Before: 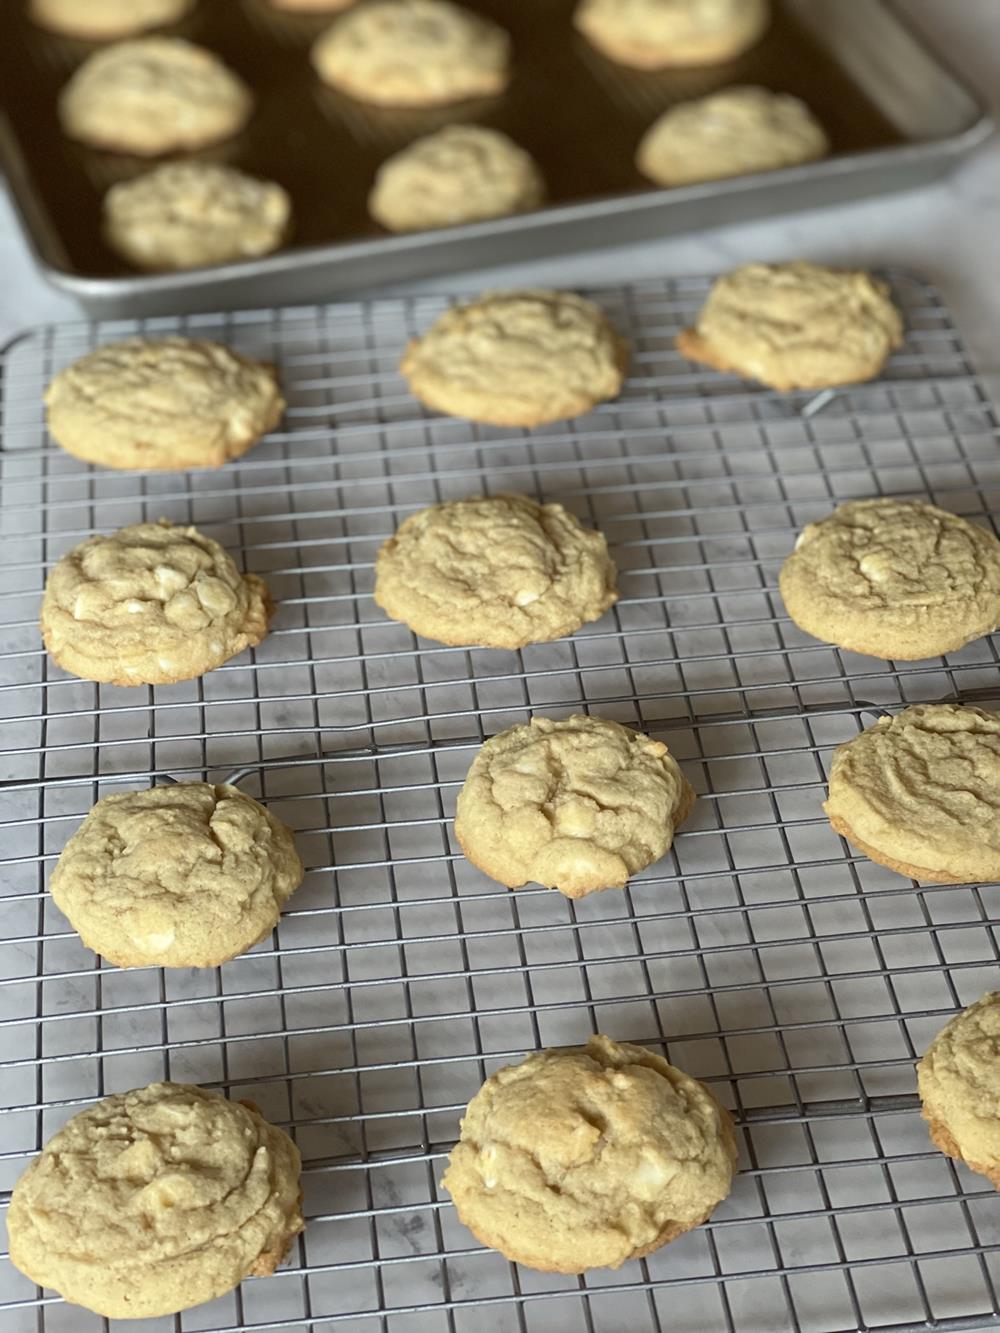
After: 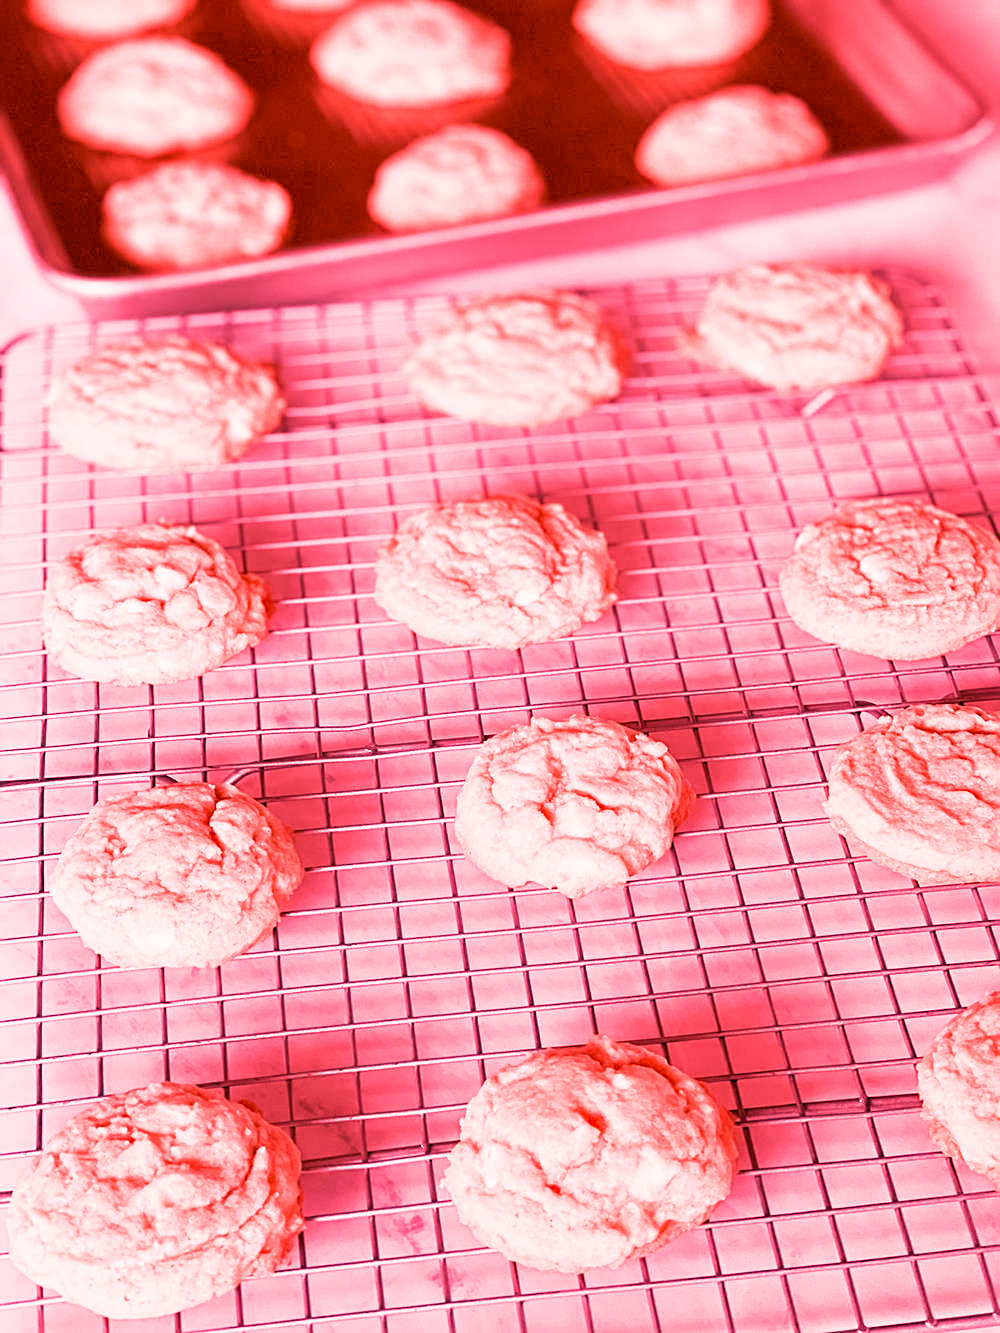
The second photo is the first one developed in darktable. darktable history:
contrast equalizer: octaves 7, y [[0.6 ×6], [0.55 ×6], [0 ×6], [0 ×6], [0 ×6]], mix 0.15
raw chromatic aberrations: on, module defaults
color calibration: illuminant F (fluorescent), F source F9 (Cool White Deluxe 4150 K) – high CRI, x 0.374, y 0.373, temperature 4158.34 K
denoise (profiled): strength 1.2, preserve shadows 1.8, a [-1, 0, 0], y [[0.5 ×7] ×4, [0 ×7], [0.5 ×7]], compensate highlight preservation false
sharpen: amount 0.2
white balance: red 2.9, blue 1.358
sigmoid "neutral gray": contrast 1.22, skew 0.65
